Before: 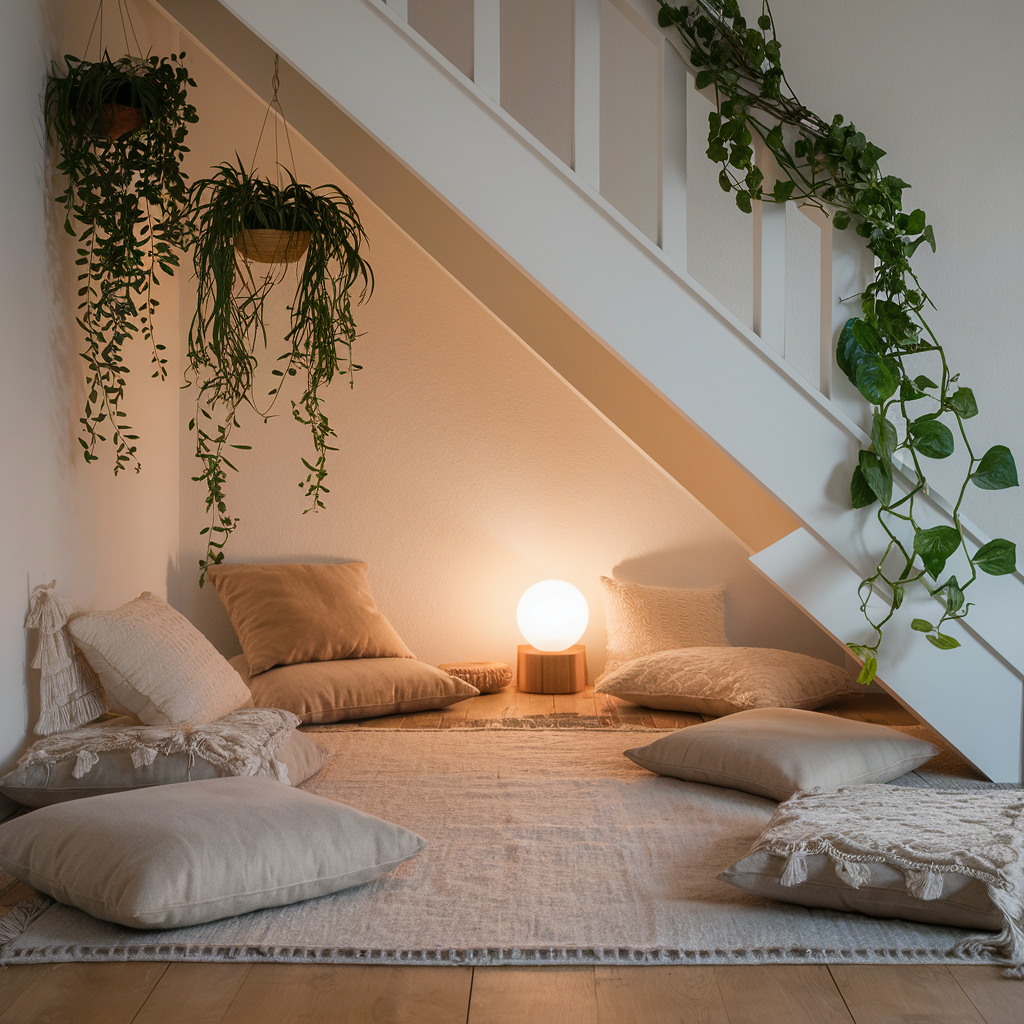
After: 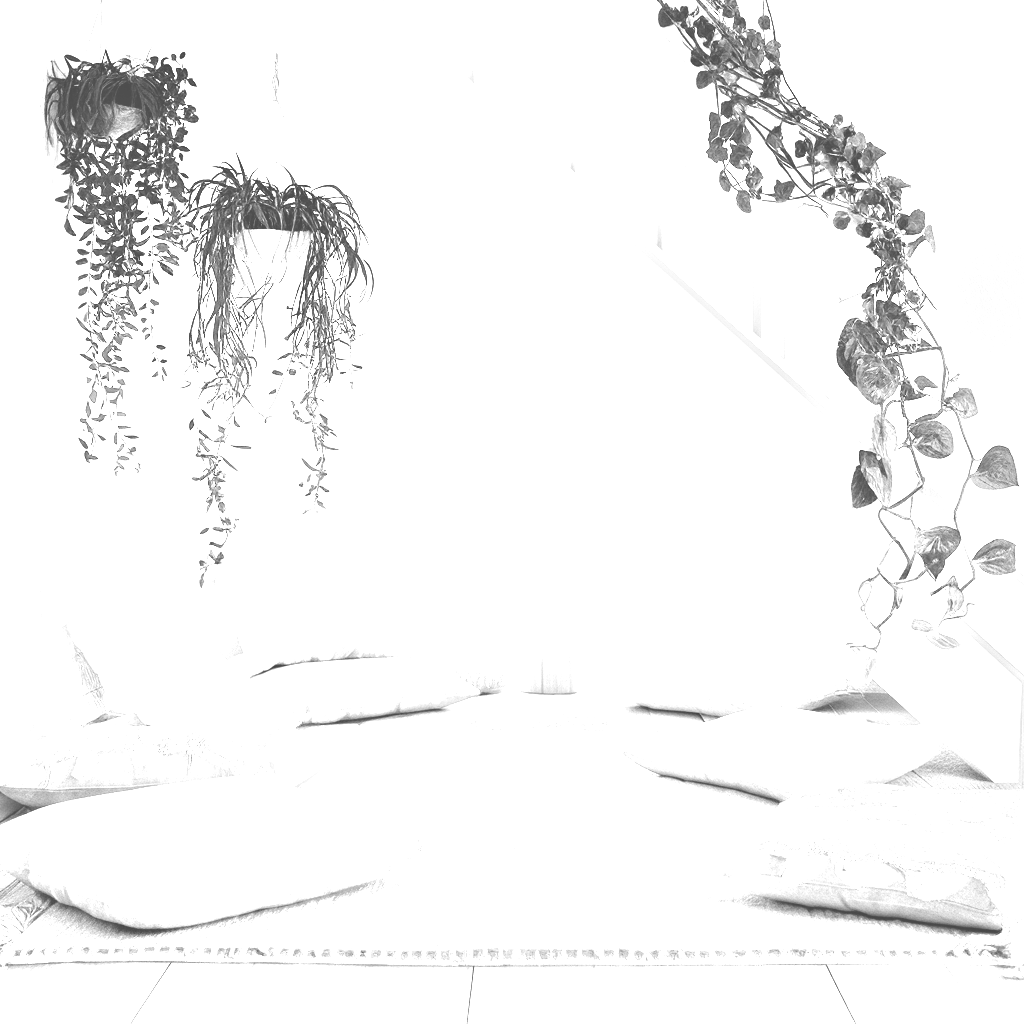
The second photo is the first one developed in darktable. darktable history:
levels: mode automatic
white balance: red 8, blue 8
exposure: black level correction -0.087, compensate highlight preservation false
shadows and highlights: shadows -10, white point adjustment 1.5, highlights 10
monochrome: a -3.63, b -0.465
